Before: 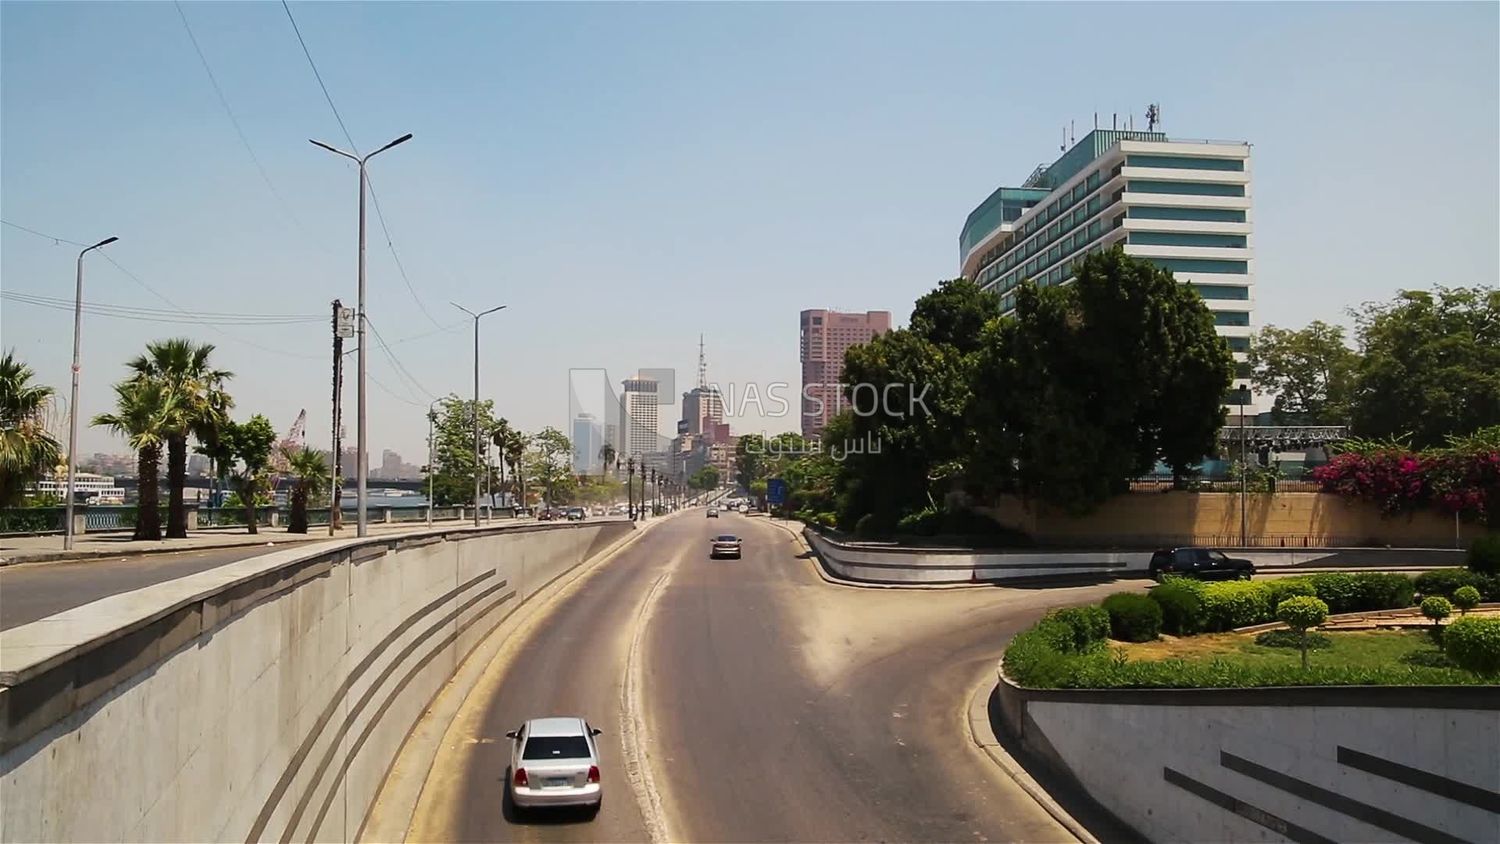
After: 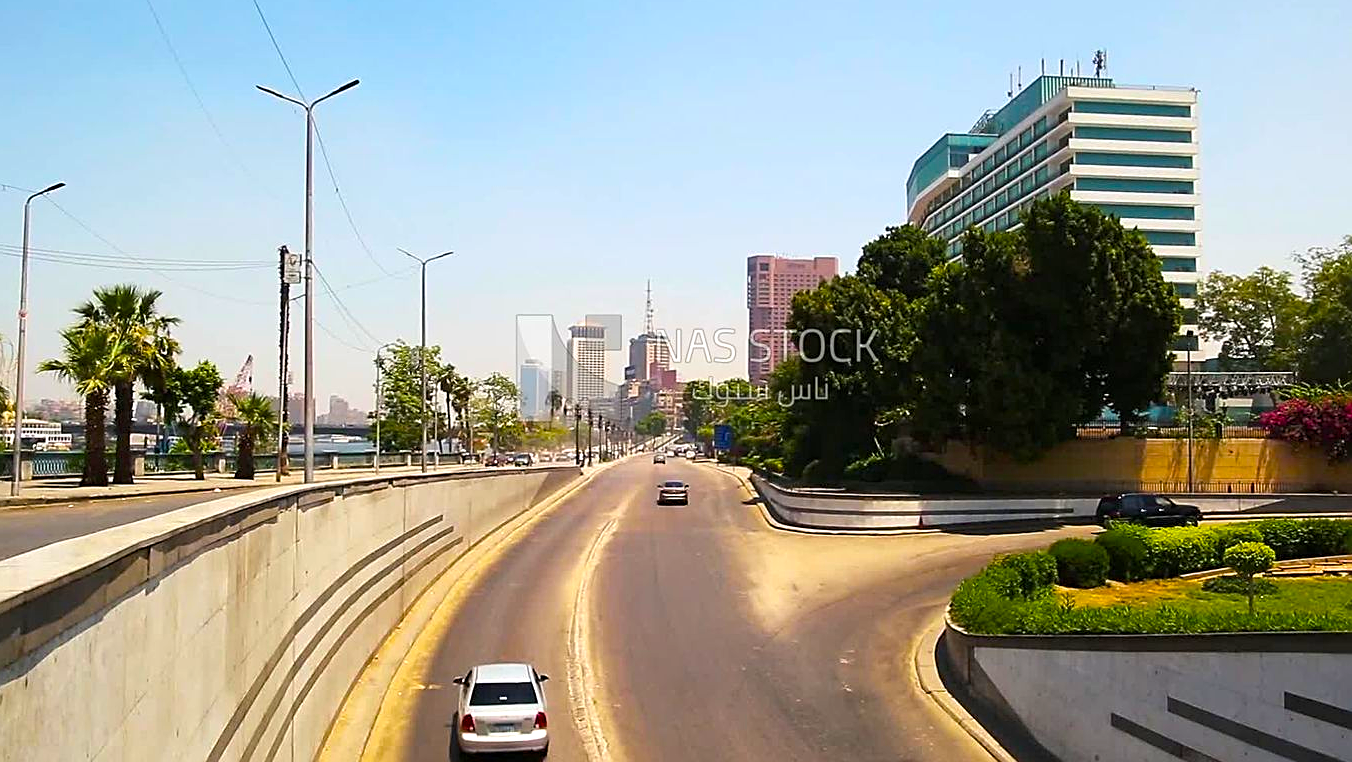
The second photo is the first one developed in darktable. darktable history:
exposure: black level correction 0.001, exposure 0.499 EV, compensate highlight preservation false
sharpen: on, module defaults
color balance rgb: linear chroma grading › global chroma 18.31%, perceptual saturation grading › global saturation 25.885%, global vibrance 9.777%
crop: left 3.541%, top 6.496%, right 6.286%, bottom 3.178%
